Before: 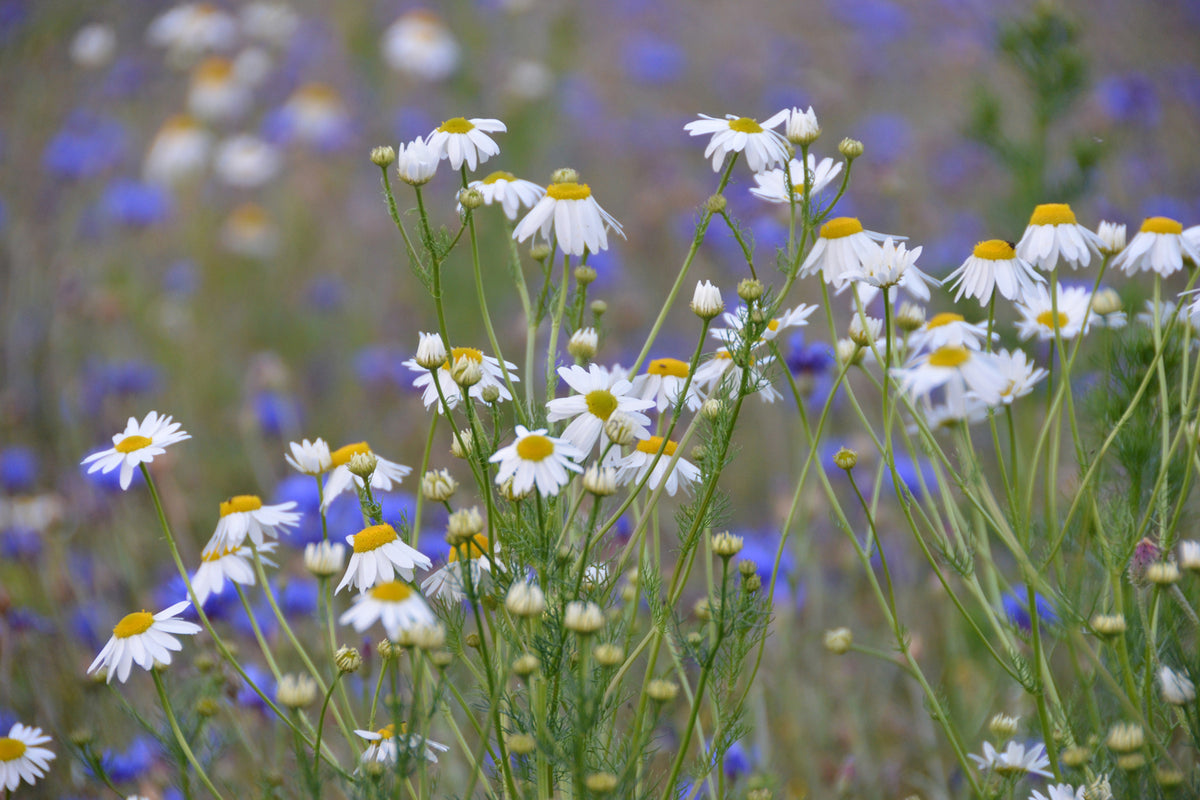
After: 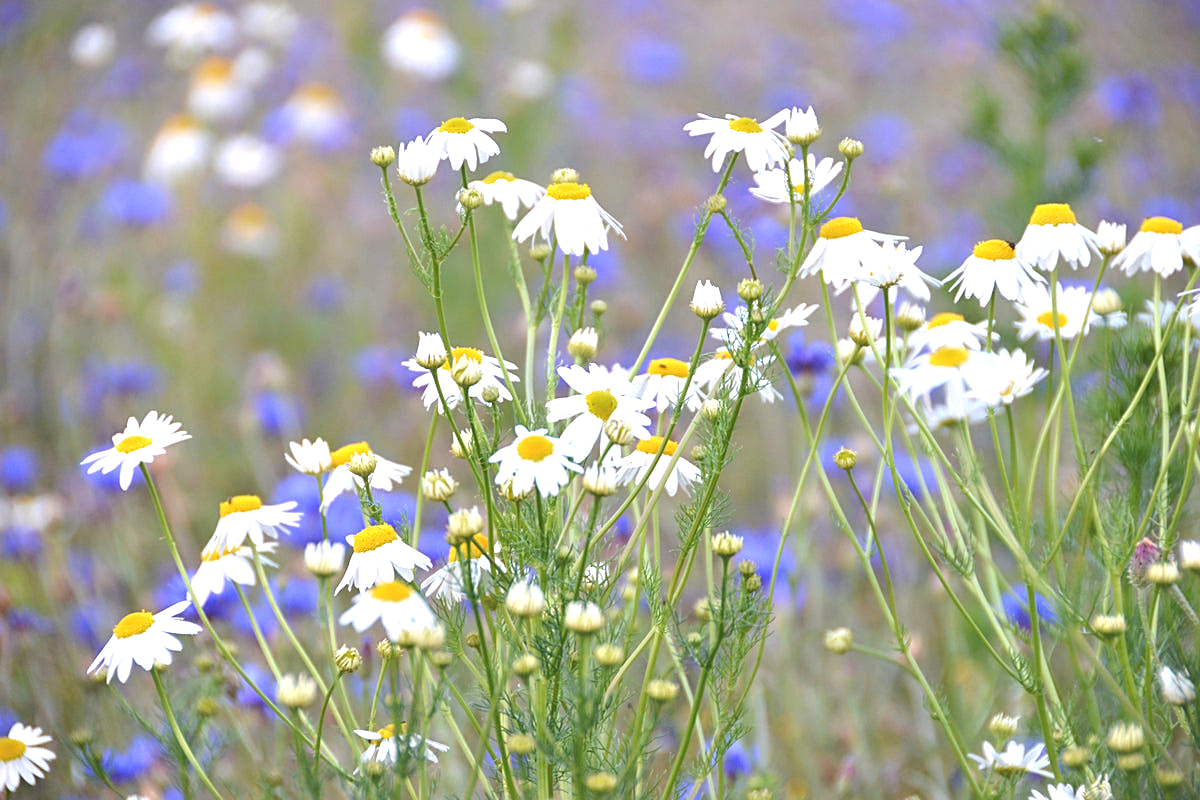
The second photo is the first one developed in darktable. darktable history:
exposure: black level correction -0.005, exposure 1 EV, compensate highlight preservation false
sharpen: on, module defaults
